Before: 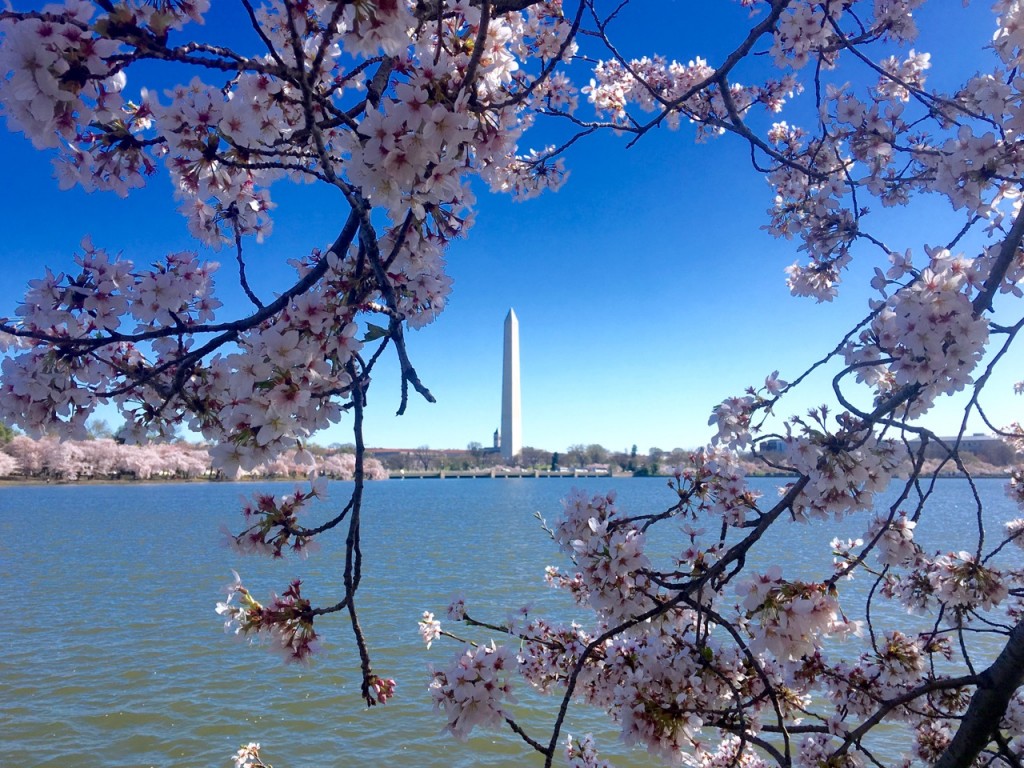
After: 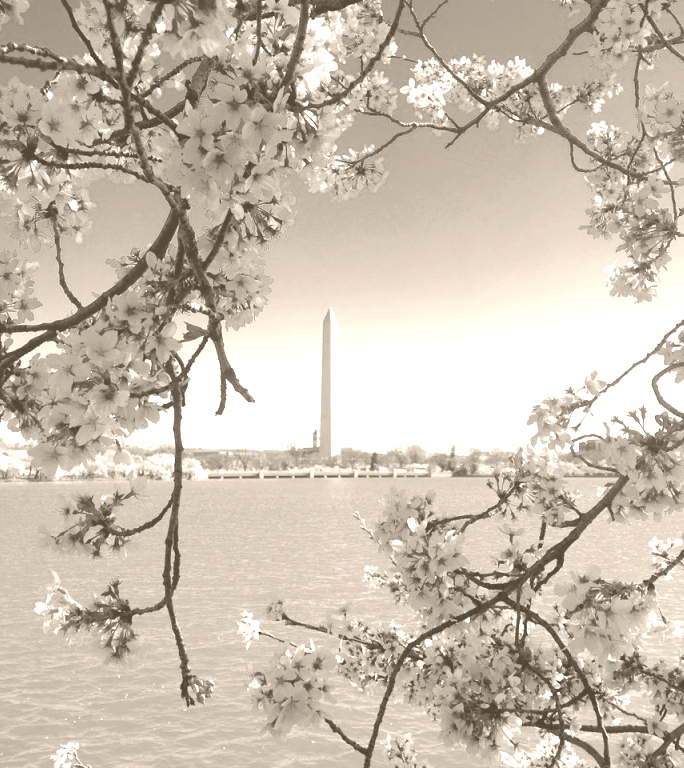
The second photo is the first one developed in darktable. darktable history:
colorize: hue 34.49°, saturation 35.33%, source mix 100%, version 1
crop and rotate: left 17.732%, right 15.423%
